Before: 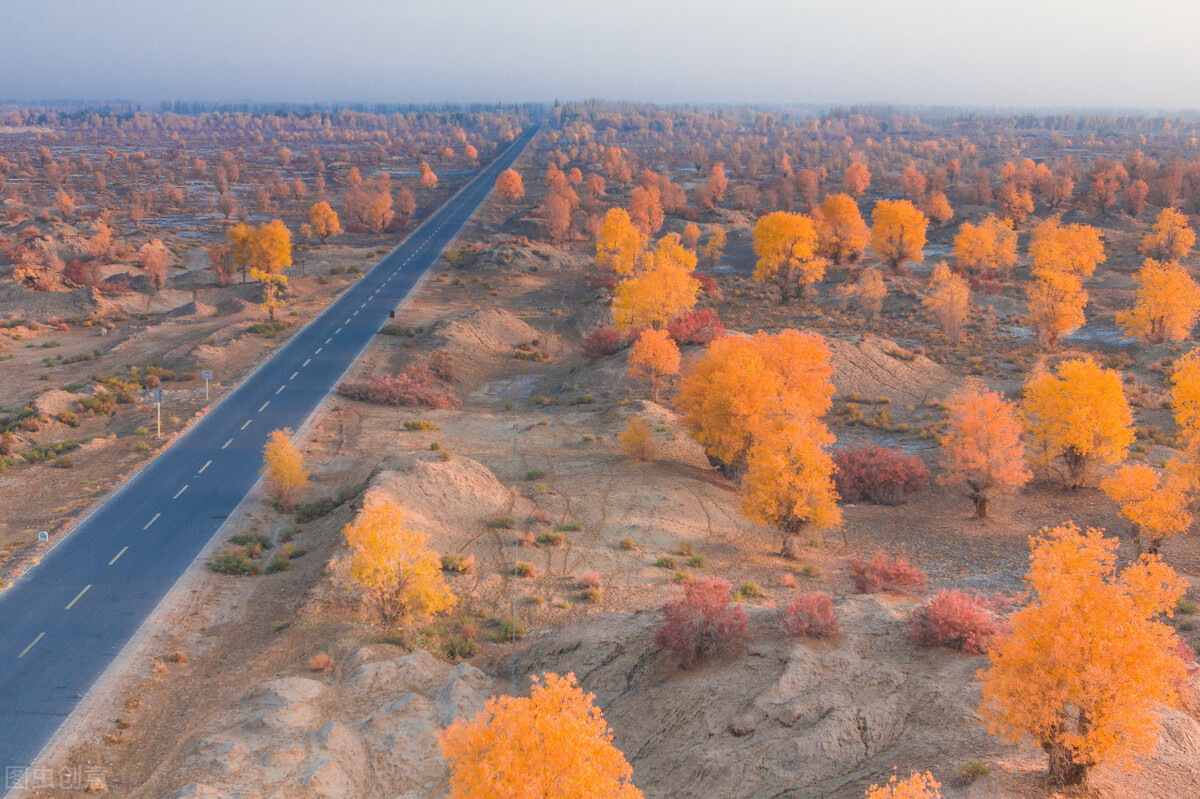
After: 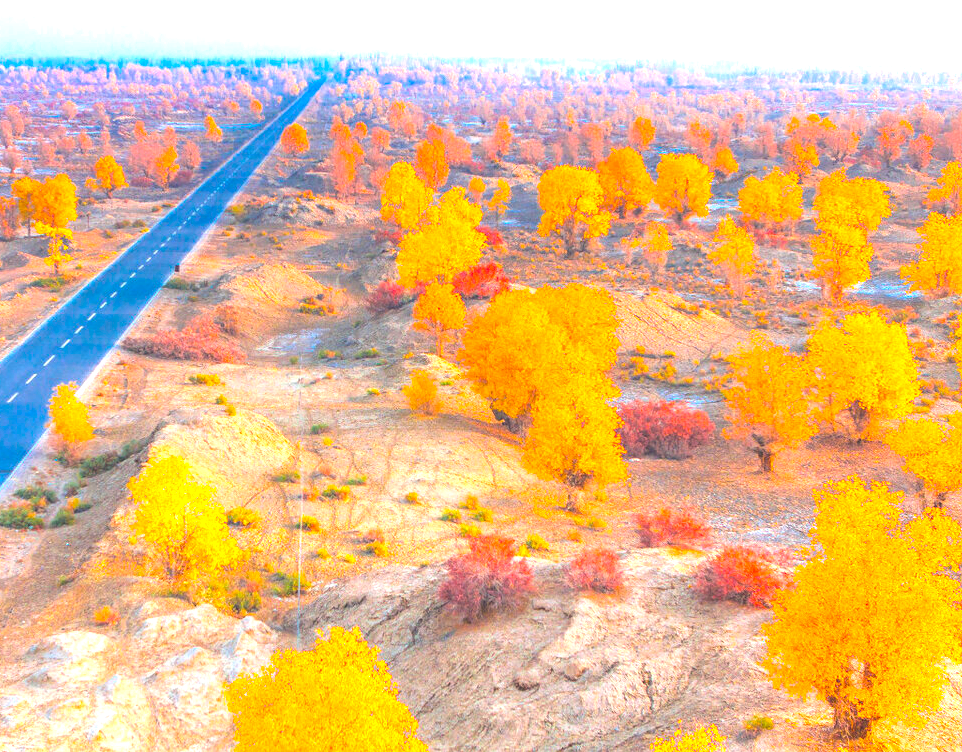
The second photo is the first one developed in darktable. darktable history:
color balance rgb: power › hue 210.32°, global offset › chroma 0.105%, global offset › hue 251.96°, linear chroma grading › global chroma 15.41%, perceptual saturation grading › global saturation 59.67%, perceptual saturation grading › highlights 21.498%, perceptual saturation grading › shadows -49.22%, perceptual brilliance grading › highlights 9.868%, perceptual brilliance grading › mid-tones 5.207%
crop and rotate: left 17.943%, top 5.794%, right 1.831%
levels: levels [0.026, 0.507, 0.987]
exposure: black level correction 0, exposure 1.2 EV, compensate highlight preservation false
